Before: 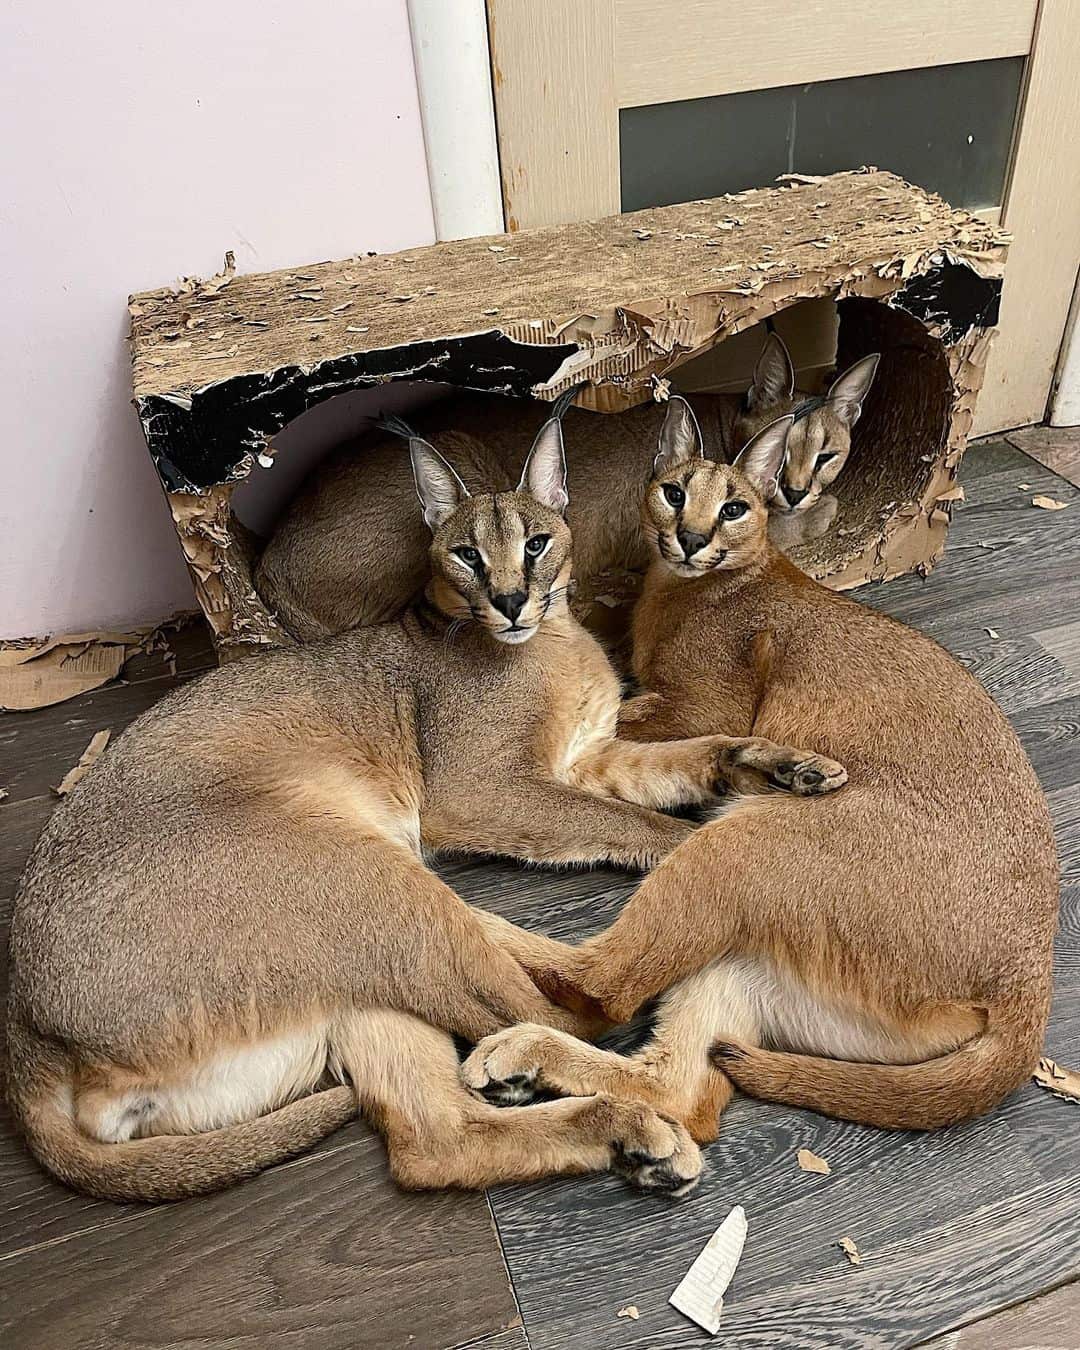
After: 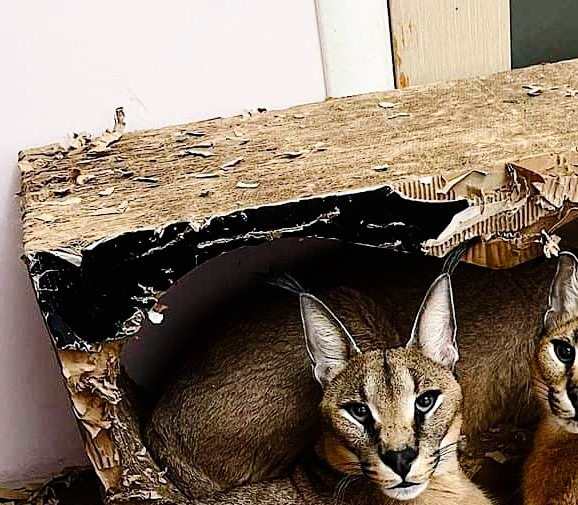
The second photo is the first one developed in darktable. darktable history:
crop: left 10.248%, top 10.689%, right 36.147%, bottom 51.847%
tone curve: curves: ch0 [(0, 0) (0.003, 0.003) (0.011, 0.005) (0.025, 0.008) (0.044, 0.012) (0.069, 0.02) (0.1, 0.031) (0.136, 0.047) (0.177, 0.088) (0.224, 0.141) (0.277, 0.222) (0.335, 0.32) (0.399, 0.422) (0.468, 0.523) (0.543, 0.623) (0.623, 0.716) (0.709, 0.796) (0.801, 0.88) (0.898, 0.958) (1, 1)], preserve colors none
